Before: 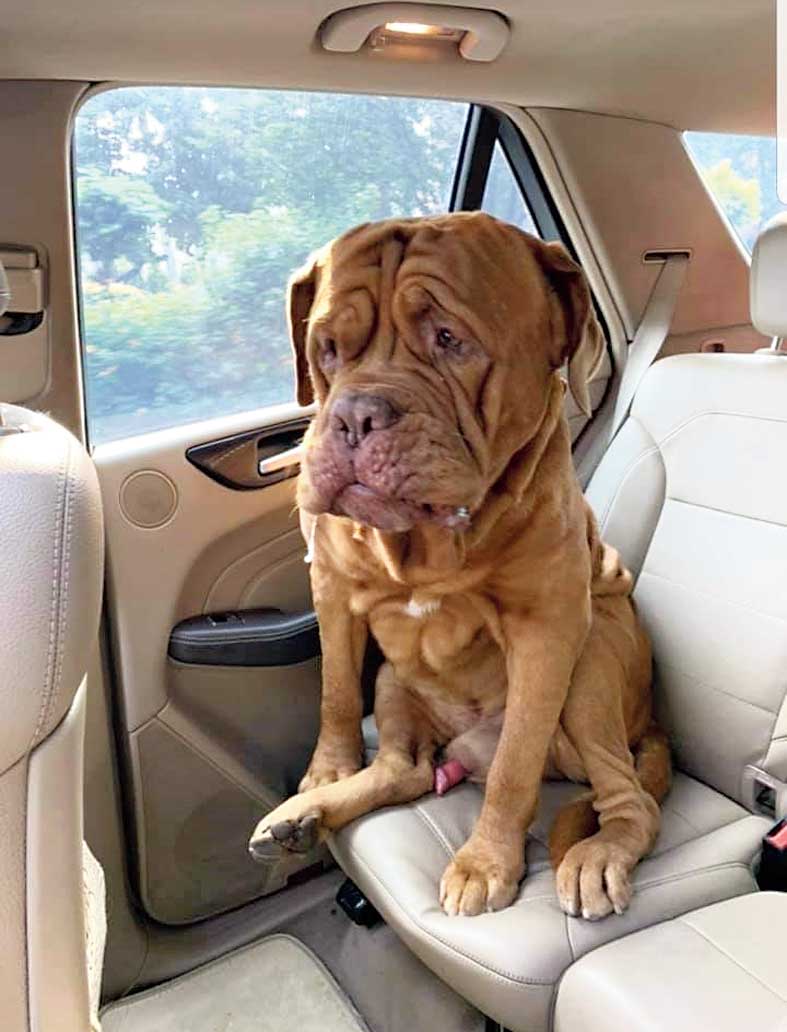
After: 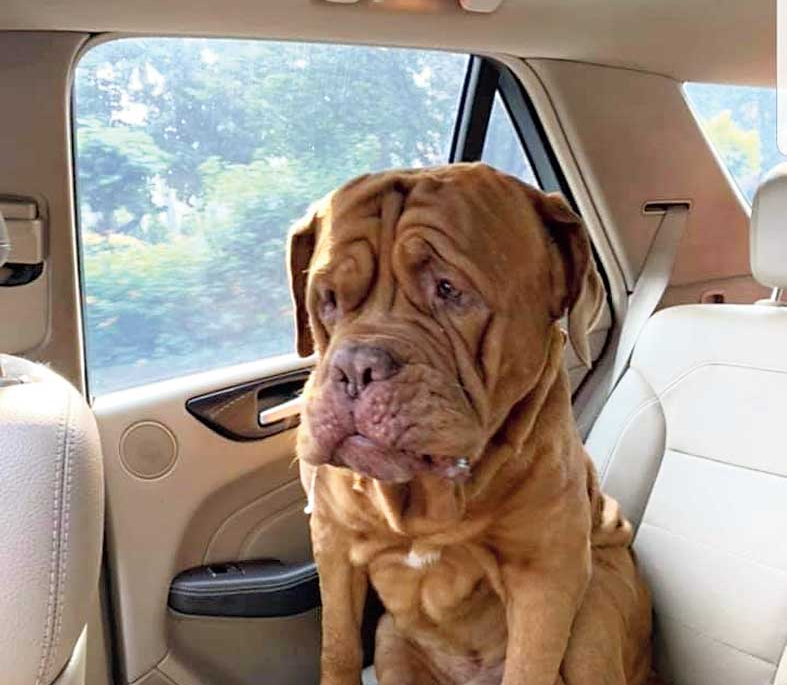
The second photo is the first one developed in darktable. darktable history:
crop and rotate: top 4.809%, bottom 28.785%
color correction: highlights b* 0.019
